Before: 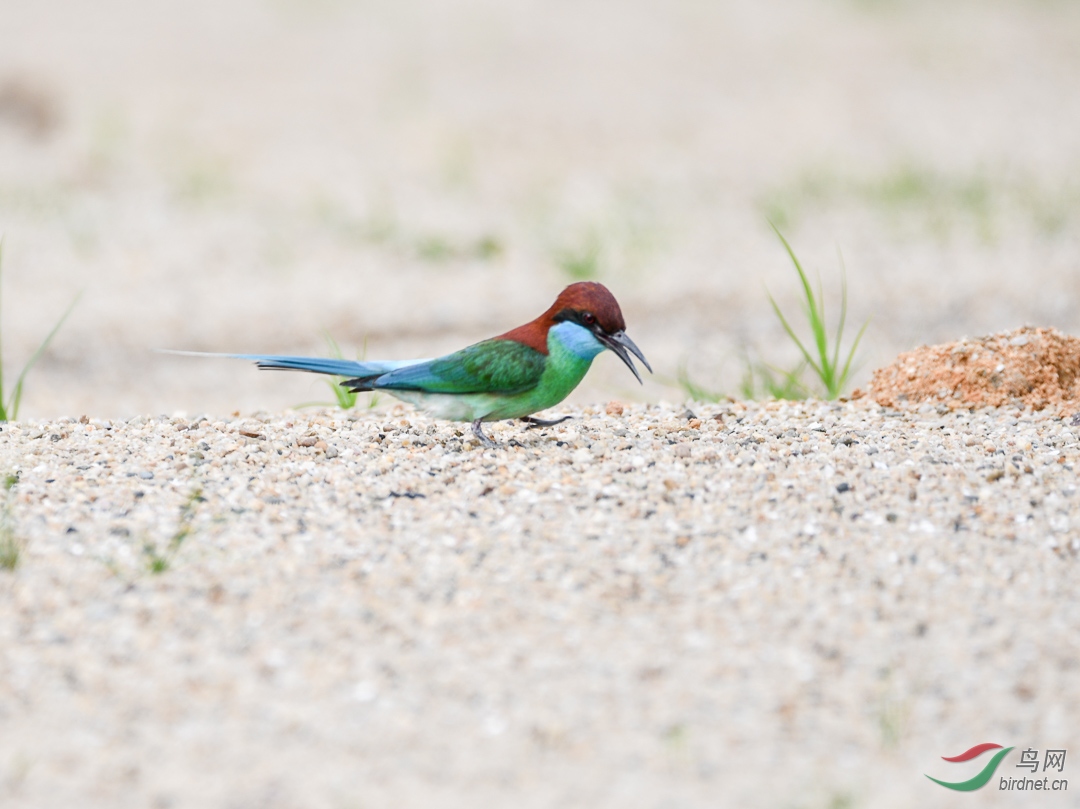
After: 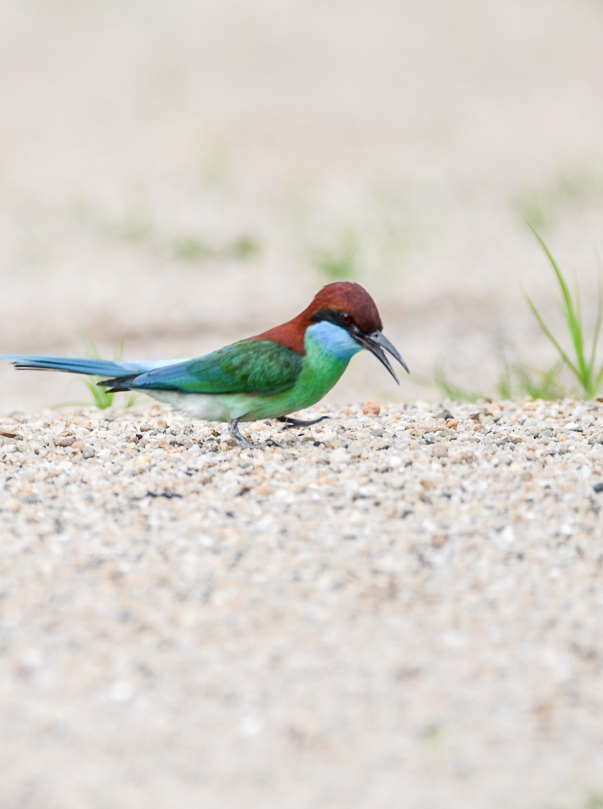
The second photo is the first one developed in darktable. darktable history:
crop and rotate: left 22.582%, right 21.495%
